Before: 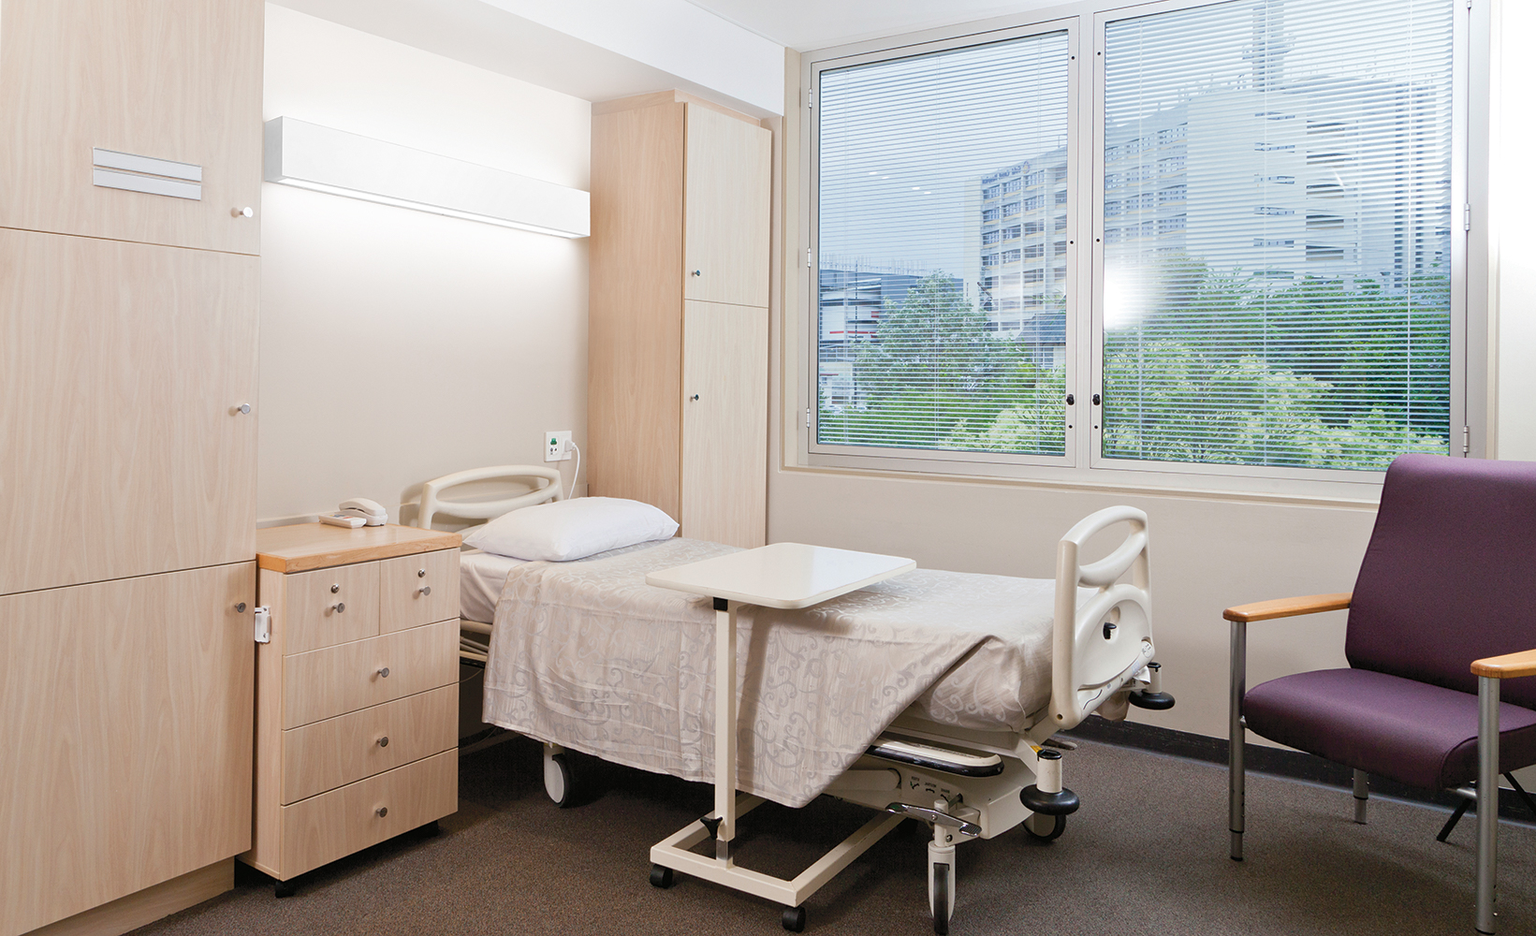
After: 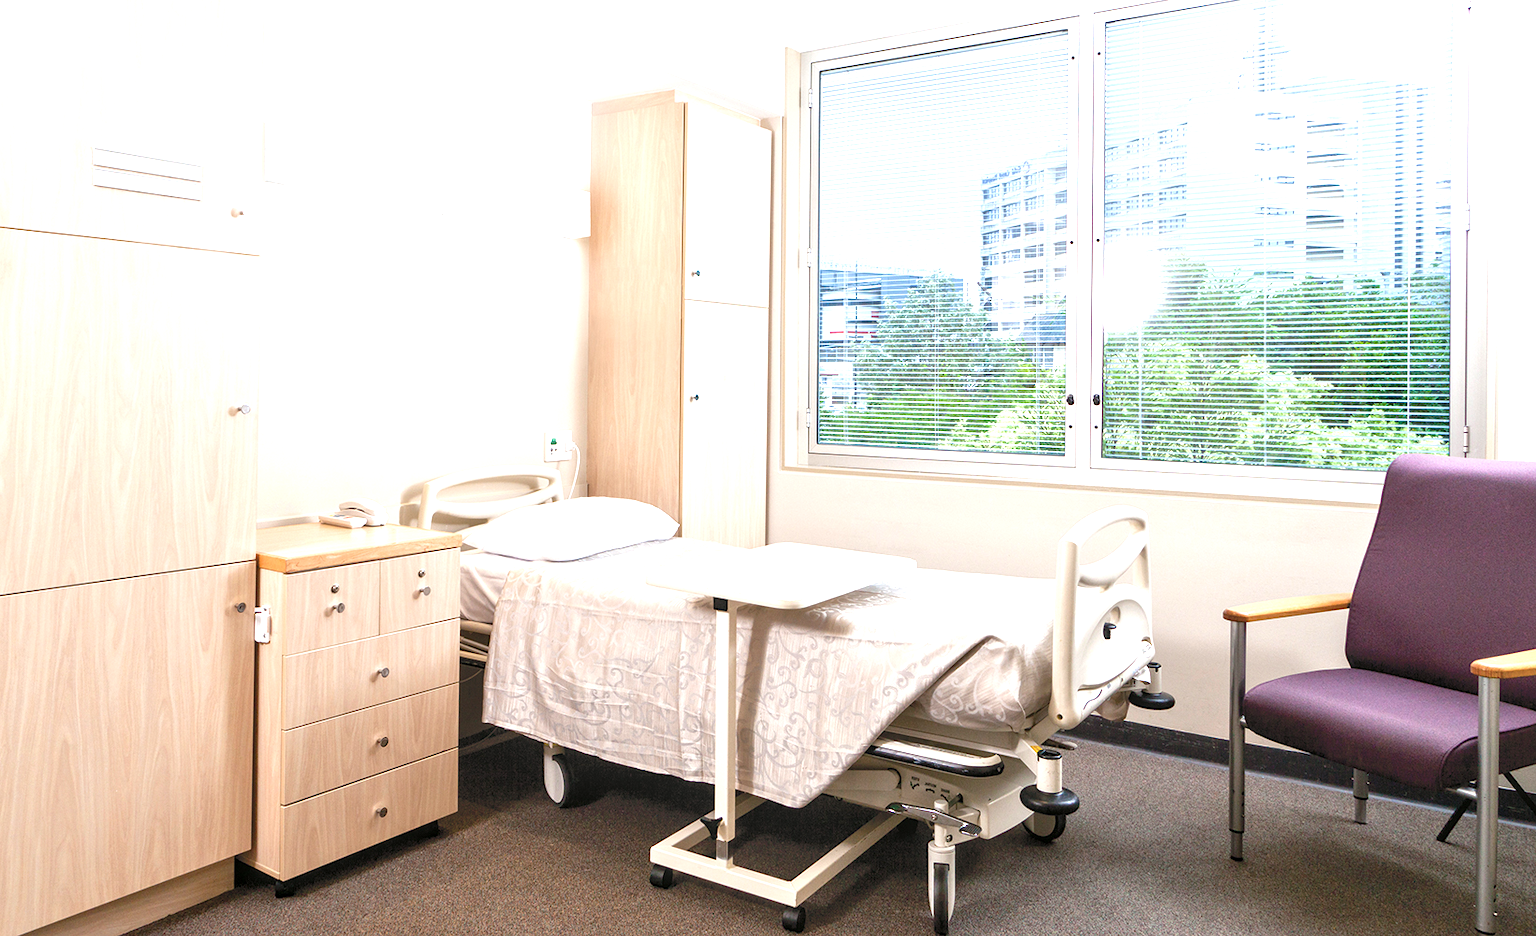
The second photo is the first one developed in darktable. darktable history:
local contrast: detail 130%
exposure: black level correction 0, exposure 1 EV, compensate exposure bias true, compensate highlight preservation false
